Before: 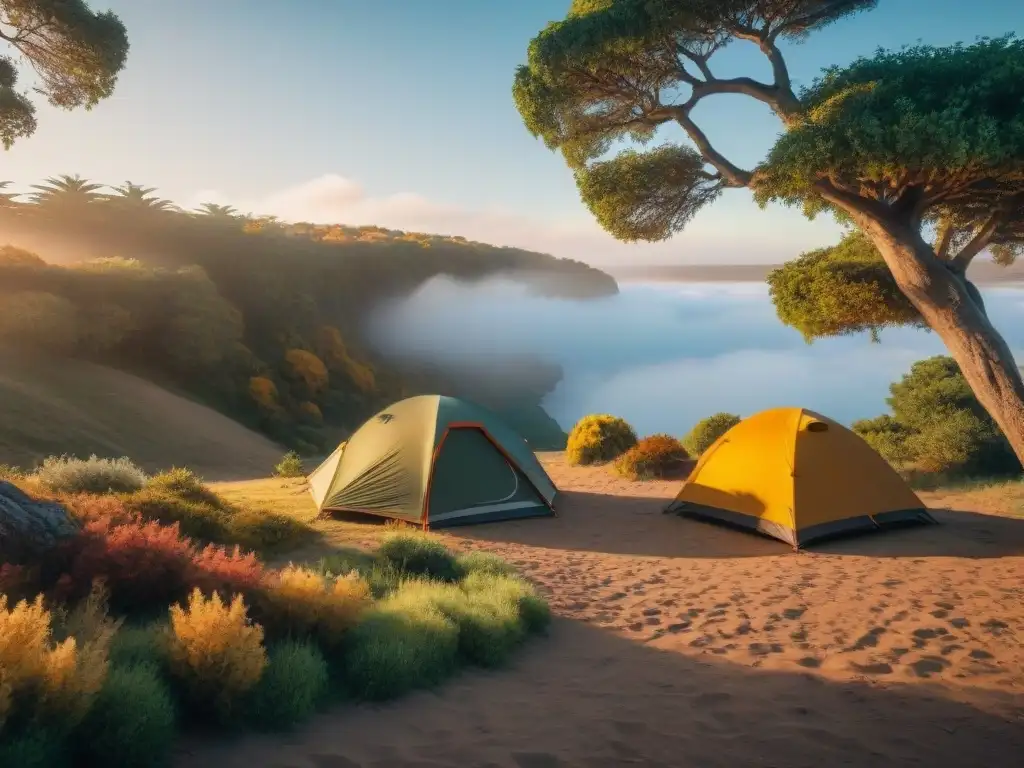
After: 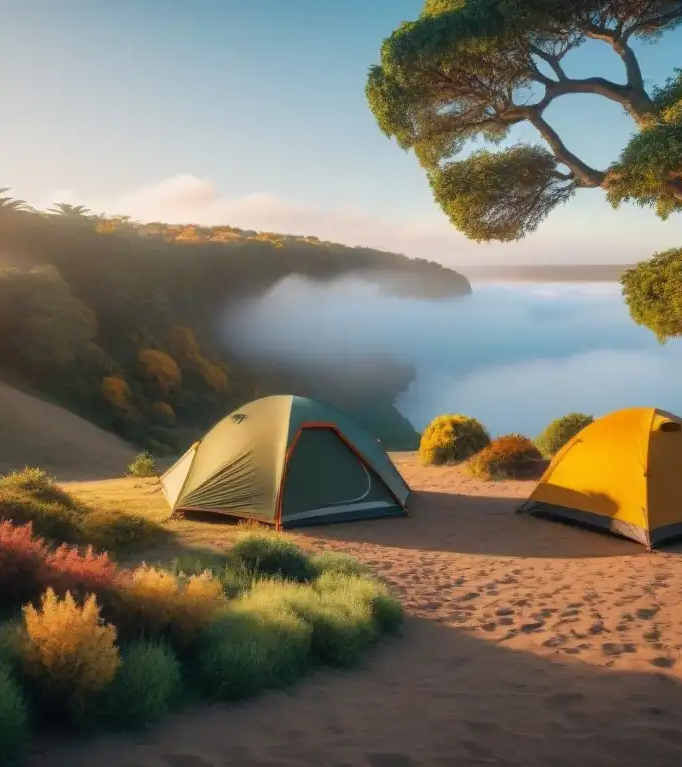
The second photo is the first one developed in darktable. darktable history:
crop and rotate: left 14.377%, right 18.954%
